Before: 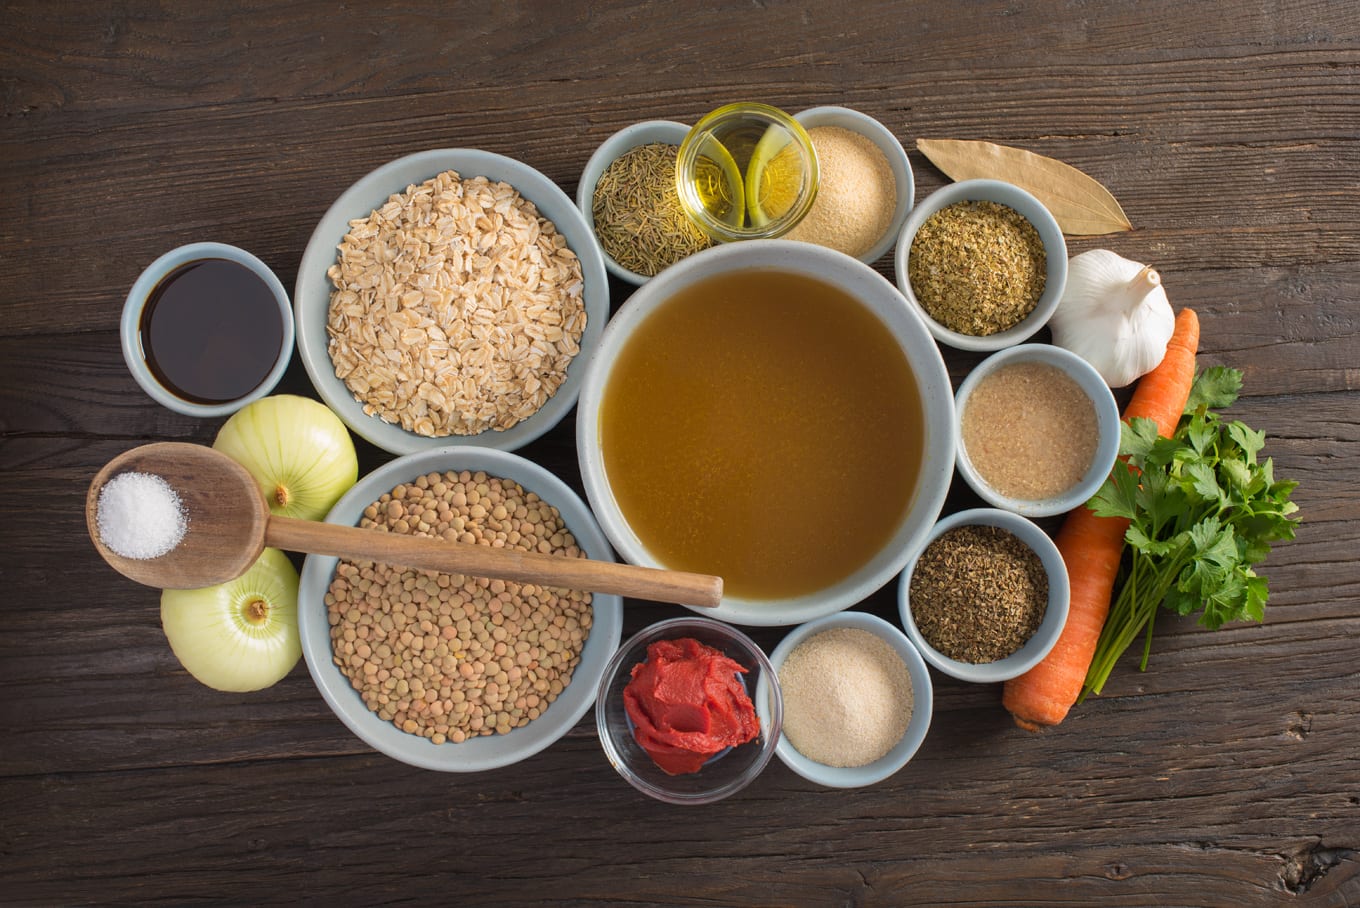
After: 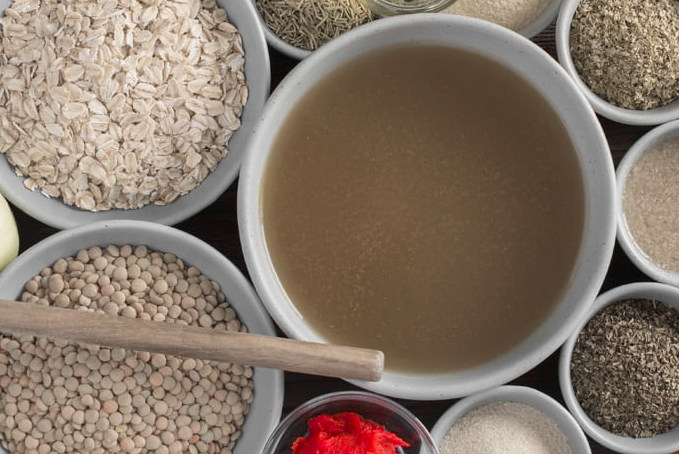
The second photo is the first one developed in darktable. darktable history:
crop: left 25%, top 25%, right 25%, bottom 25%
color zones: curves: ch1 [(0, 0.831) (0.08, 0.771) (0.157, 0.268) (0.241, 0.207) (0.562, -0.005) (0.714, -0.013) (0.876, 0.01) (1, 0.831)]
